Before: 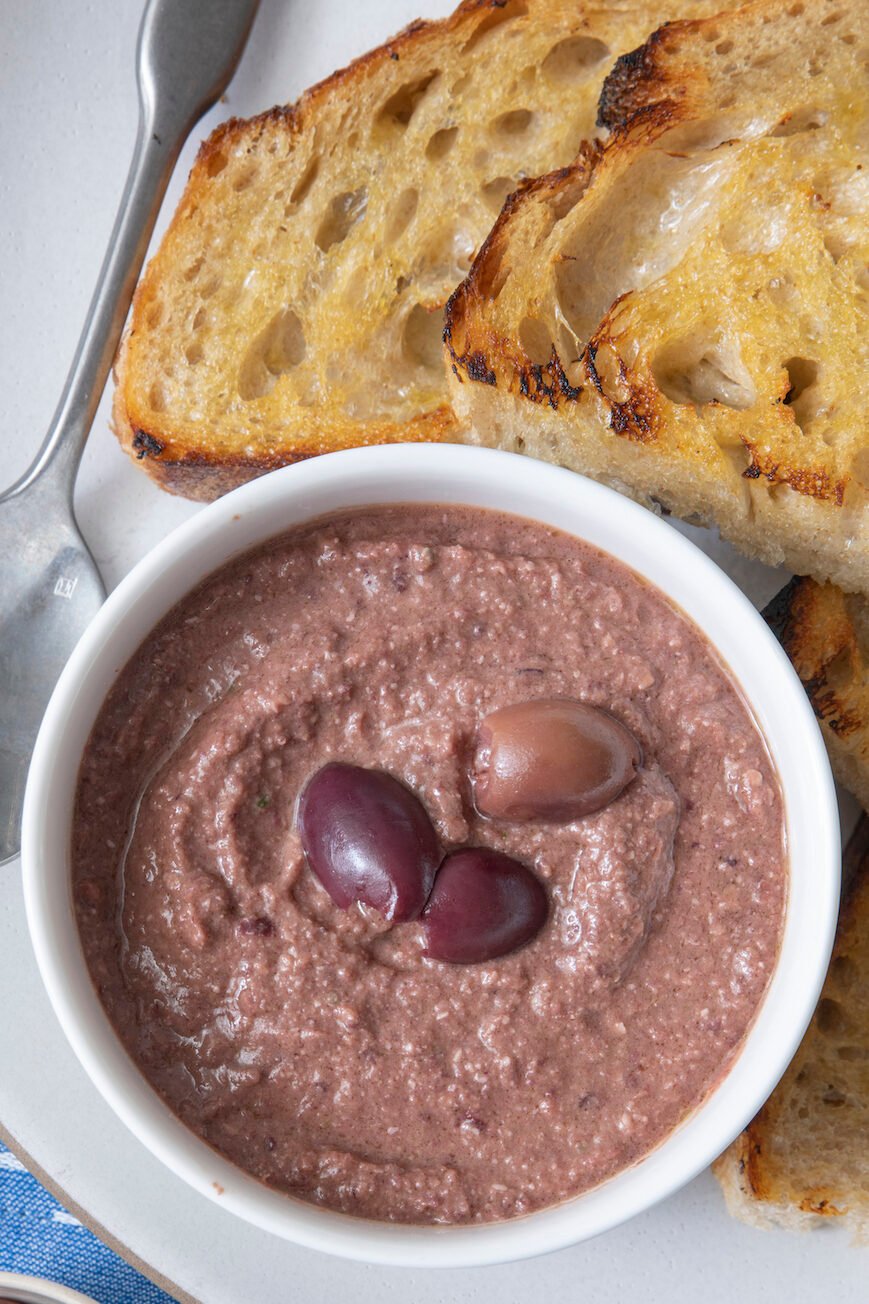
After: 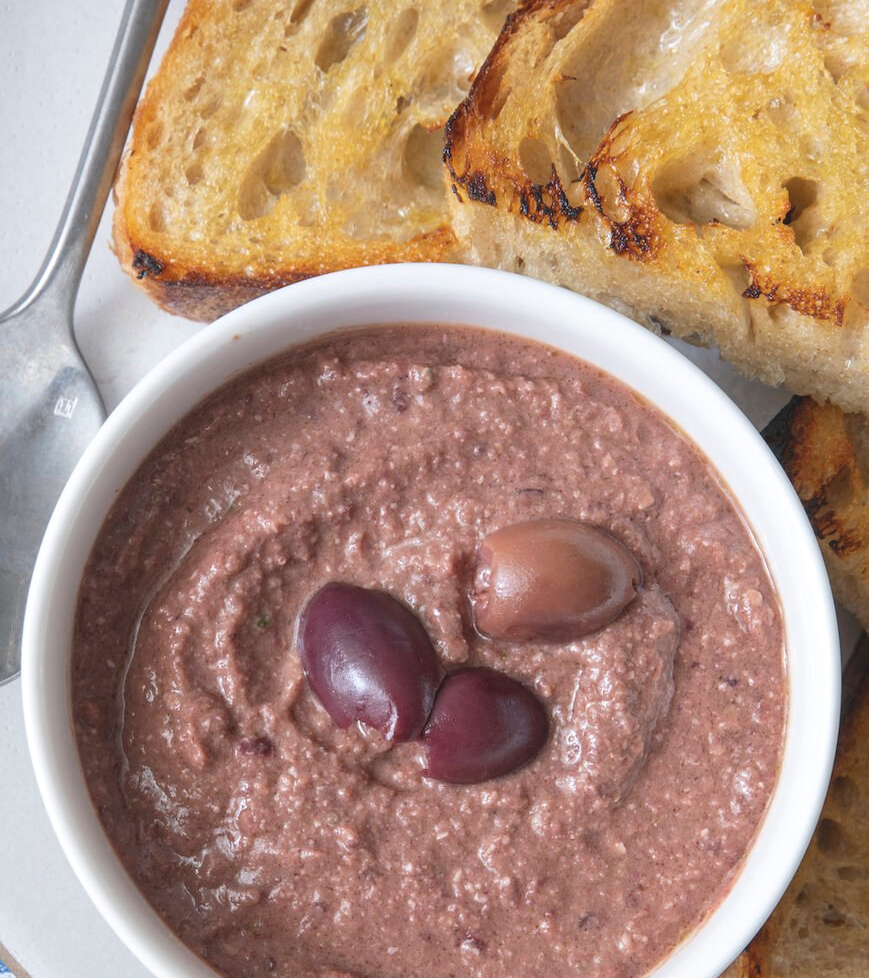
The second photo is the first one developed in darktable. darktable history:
crop: top 13.819%, bottom 11.169%
exposure: black level correction -0.008, exposure 0.067 EV, compensate highlight preservation false
